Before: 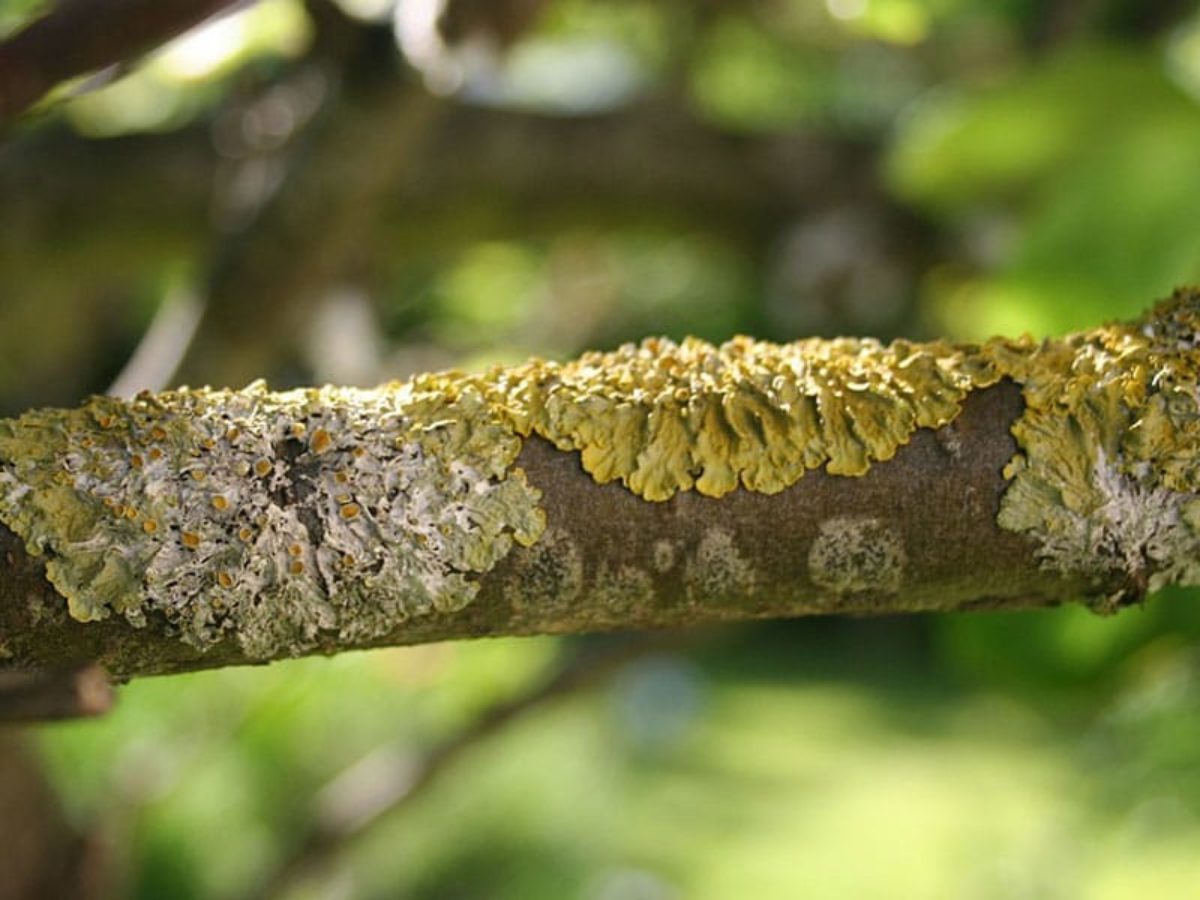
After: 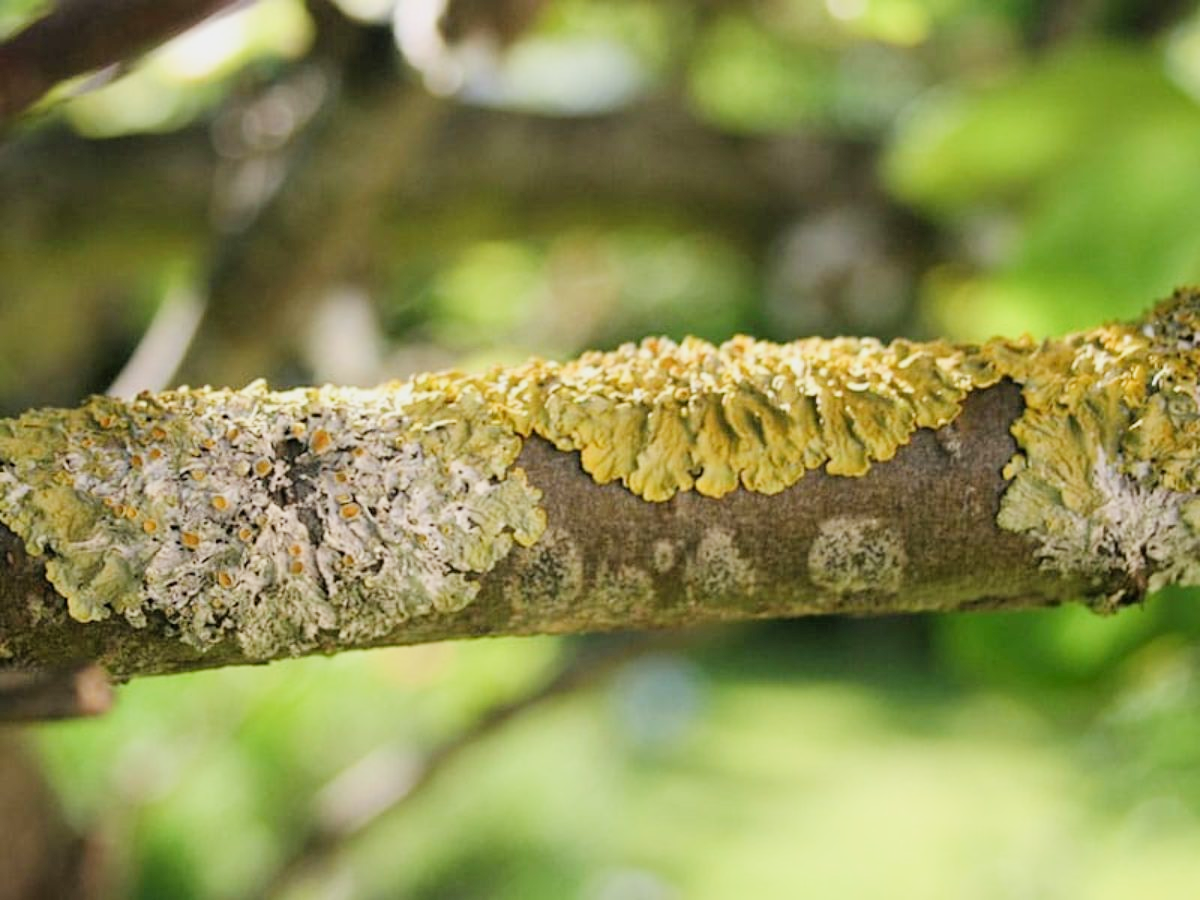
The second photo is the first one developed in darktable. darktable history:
exposure: exposure 0.912 EV, compensate exposure bias true, compensate highlight preservation false
filmic rgb: black relative exposure -7.65 EV, white relative exposure 4.56 EV, threshold 5.95 EV, hardness 3.61, enable highlight reconstruction true
